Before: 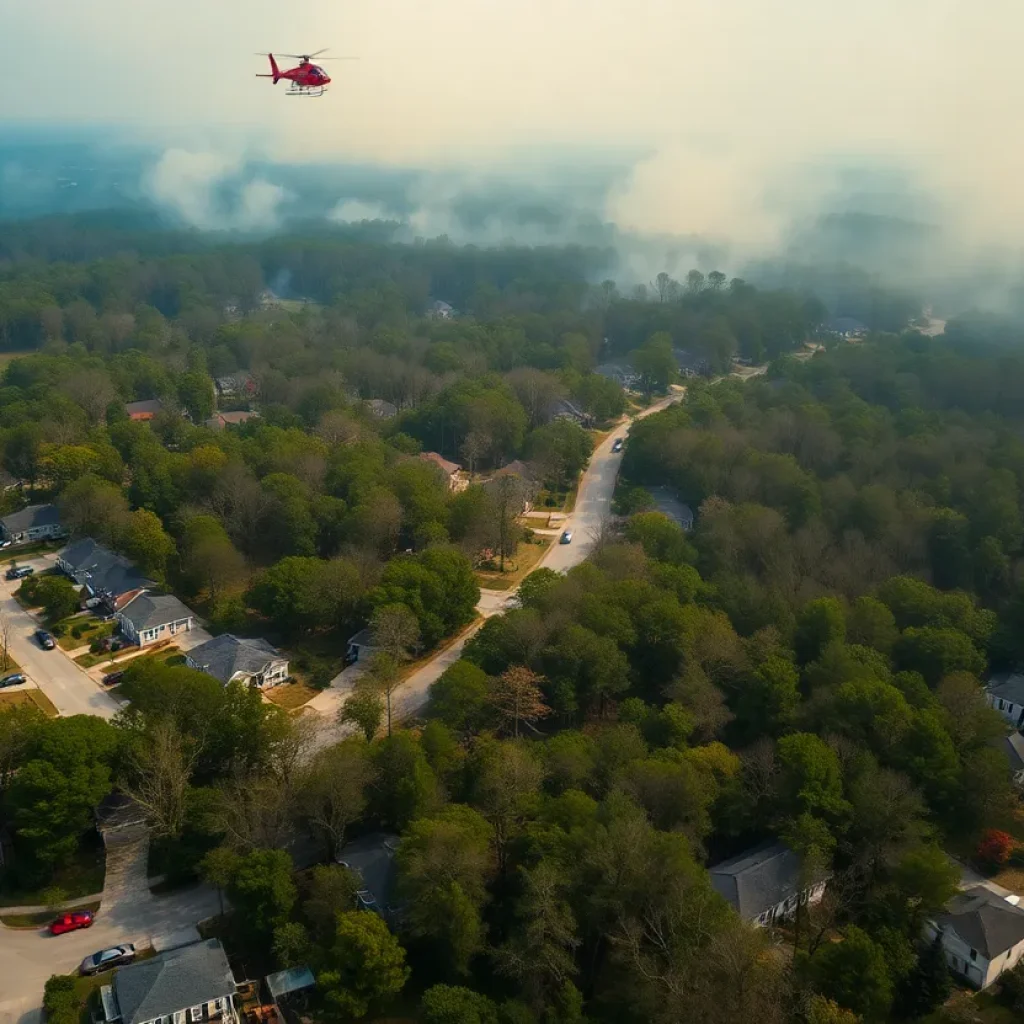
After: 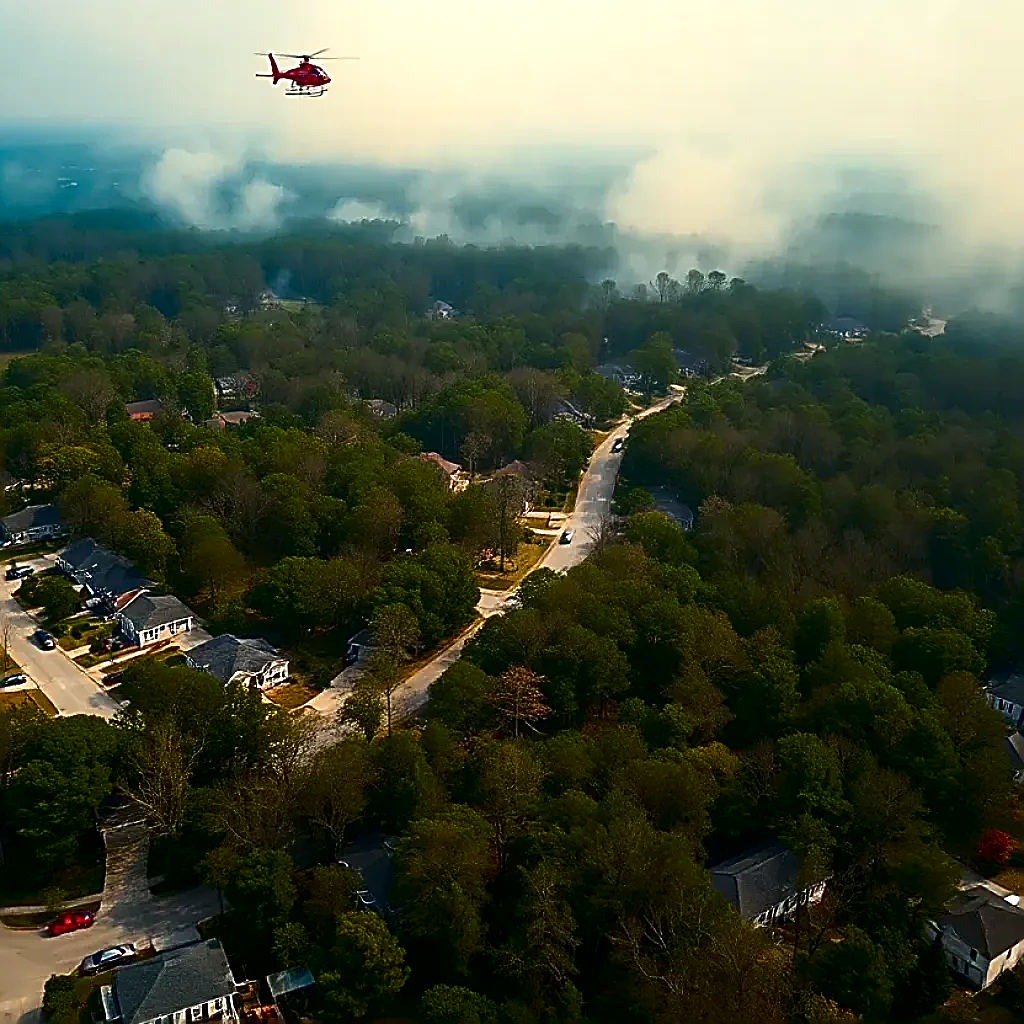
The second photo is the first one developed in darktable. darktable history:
contrast brightness saturation: contrast 0.128, brightness -0.244, saturation 0.146
exposure: exposure 0.297 EV, compensate exposure bias true, compensate highlight preservation false
sharpen: amount 1.992
